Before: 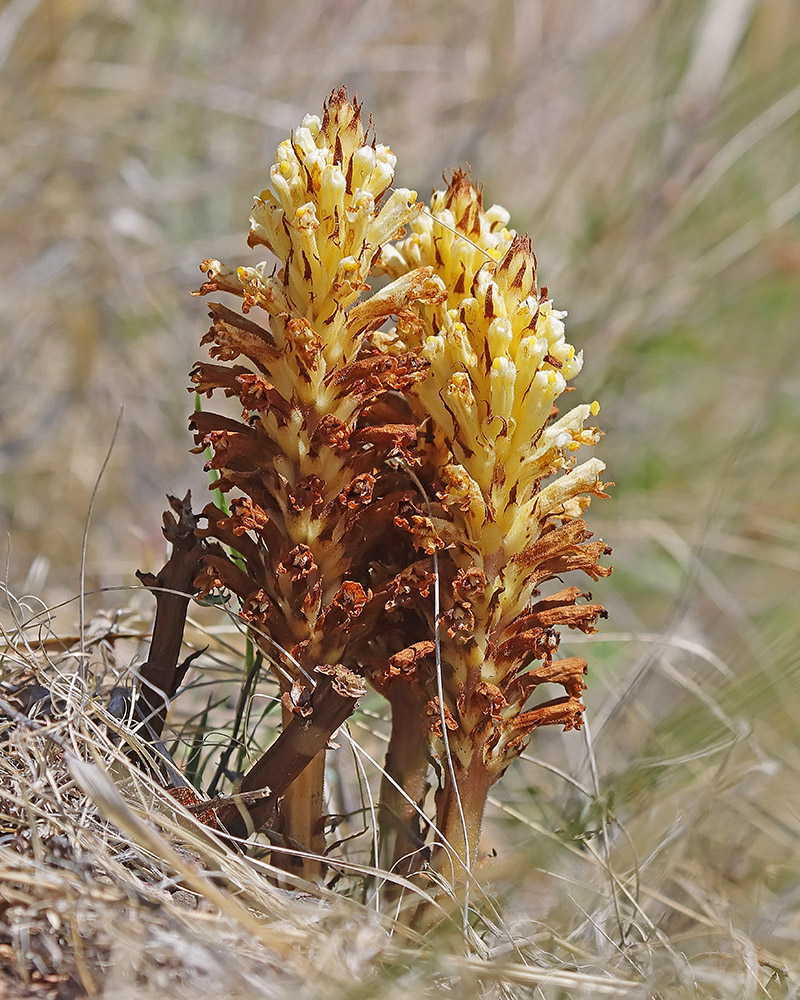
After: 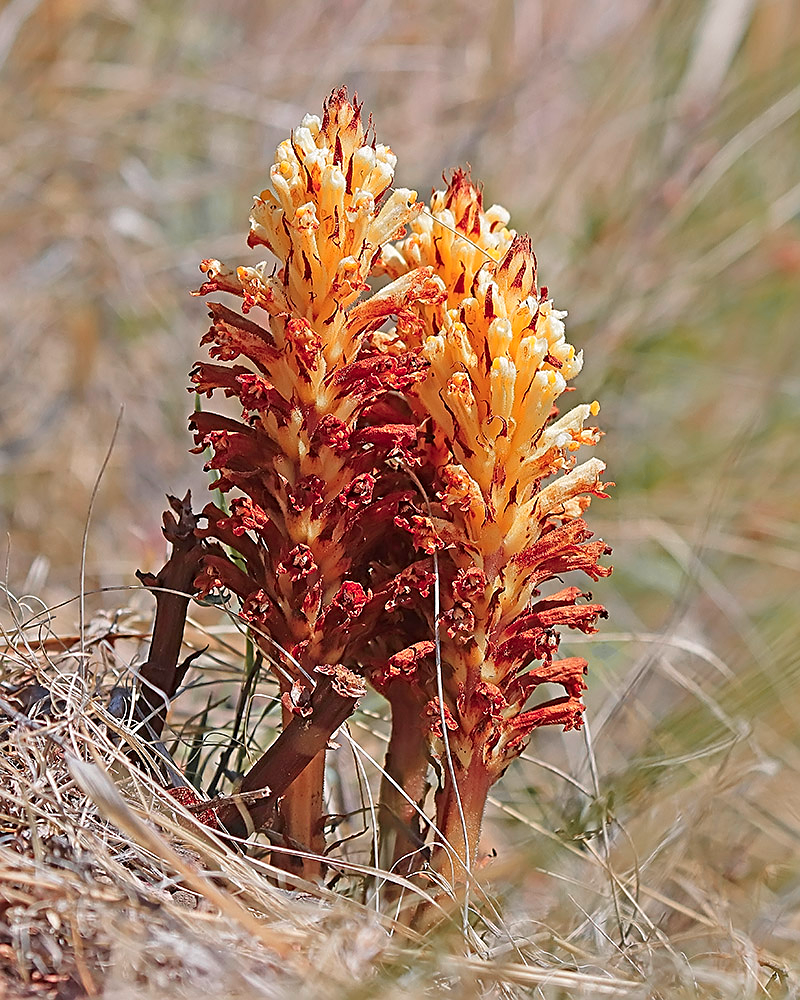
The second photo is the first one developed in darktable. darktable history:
sharpen: on, module defaults
color zones: curves: ch1 [(0.29, 0.492) (0.373, 0.185) (0.509, 0.481)]; ch2 [(0.25, 0.462) (0.749, 0.457)], mix 40.67%
